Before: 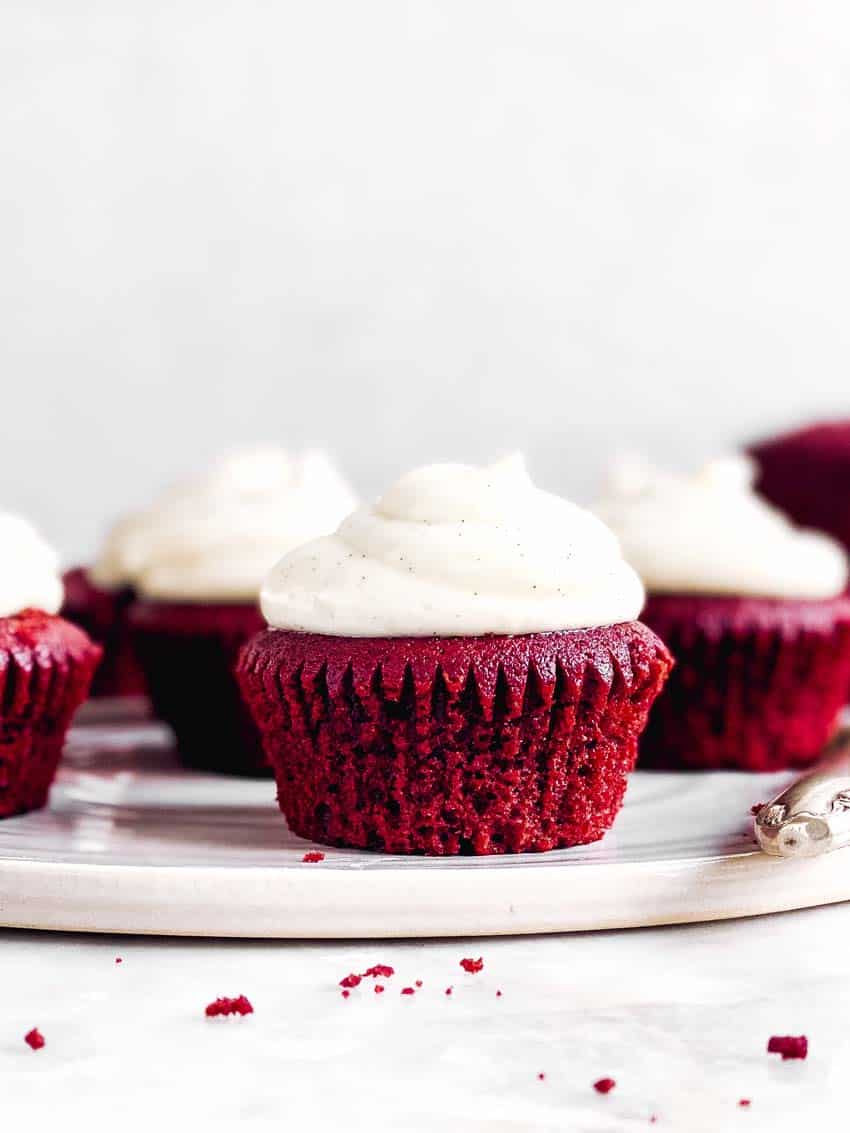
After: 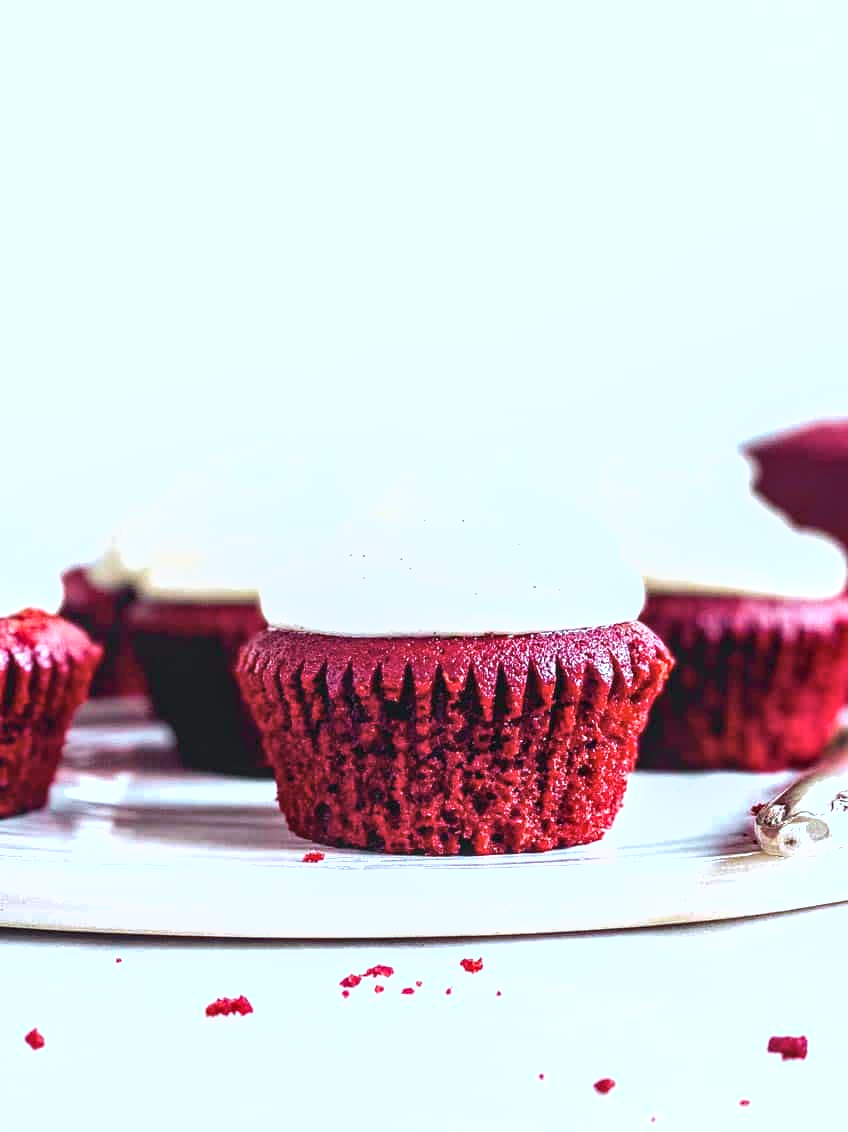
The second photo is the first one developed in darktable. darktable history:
exposure: black level correction 0, exposure 0.694 EV, compensate exposure bias true, compensate highlight preservation false
color calibration: gray › normalize channels true, illuminant F (fluorescent), F source F9 (Cool White Deluxe 4150 K) – high CRI, x 0.374, y 0.373, temperature 4157.59 K, gamut compression 0.01
crop and rotate: left 0.191%, bottom 0.013%
local contrast: on, module defaults
shadows and highlights: shadows 61.9, white point adjustment 0.529, highlights -33.85, compress 83.8%, shadows color adjustment 97.99%, highlights color adjustment 59.49%
